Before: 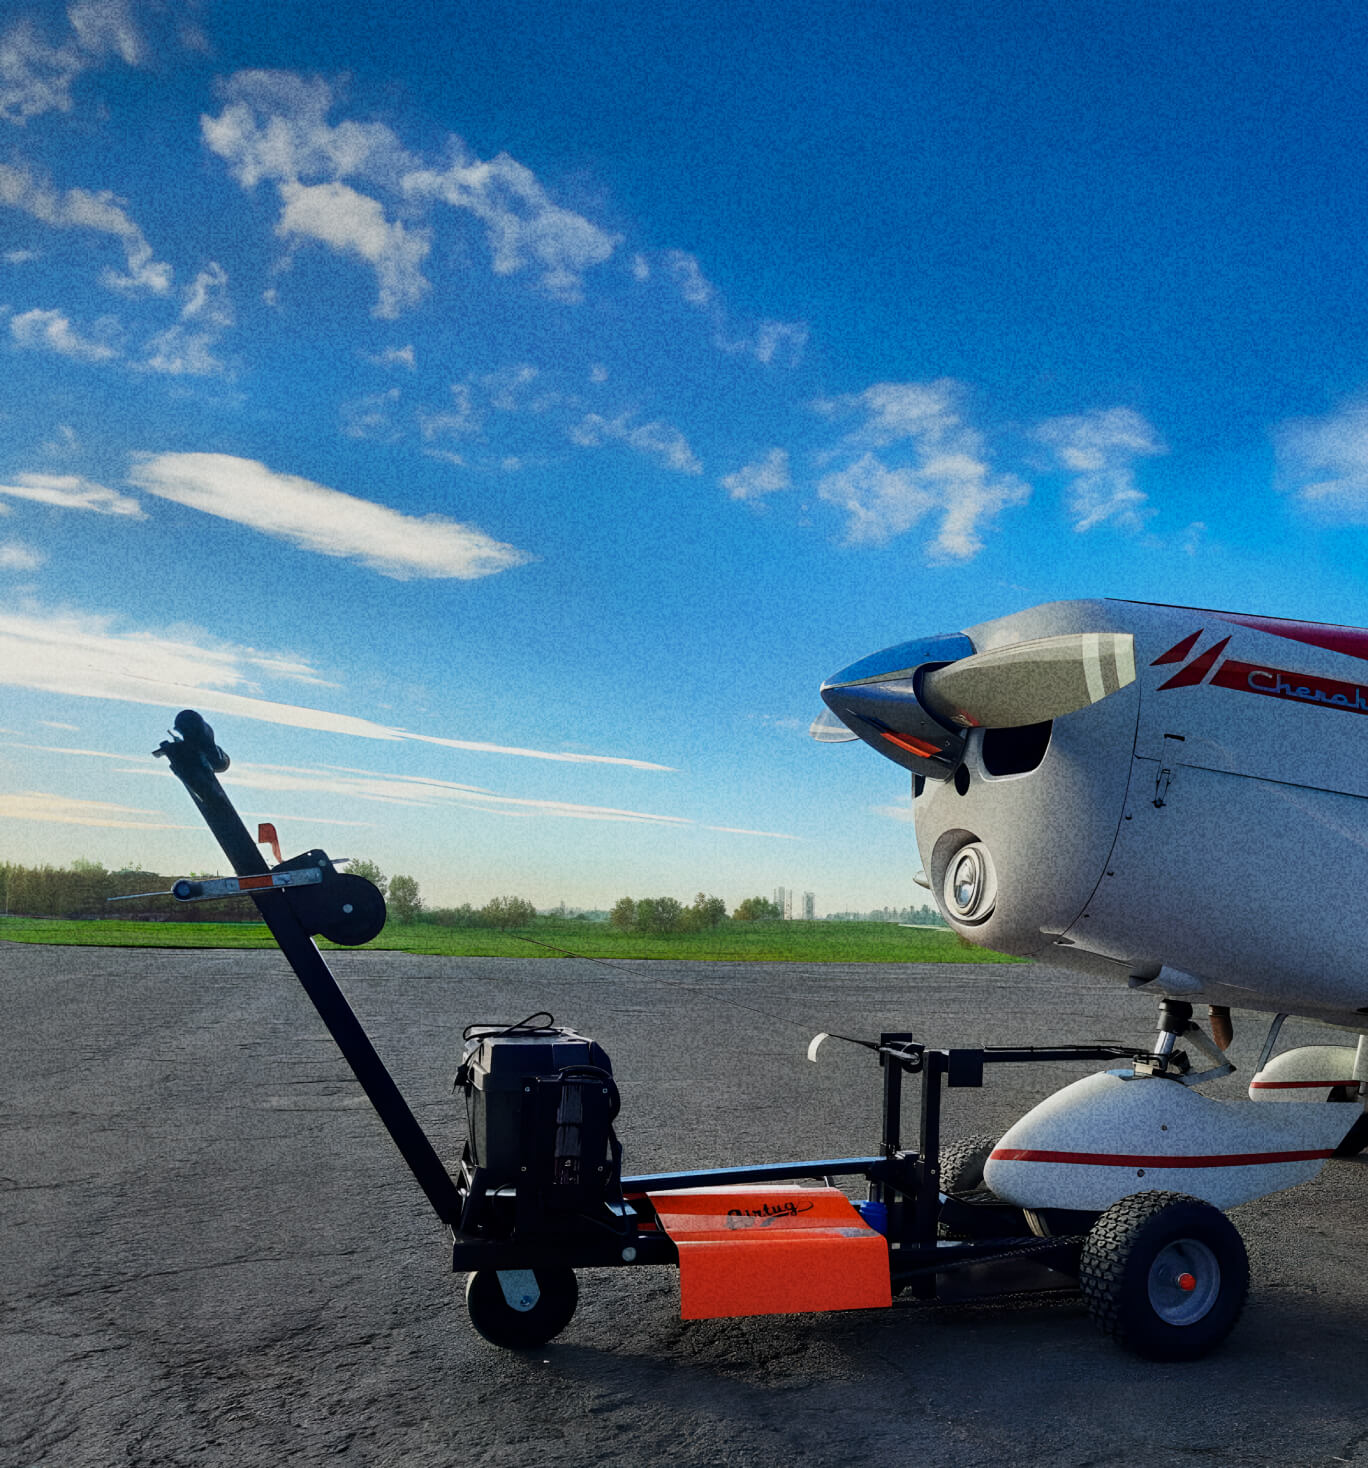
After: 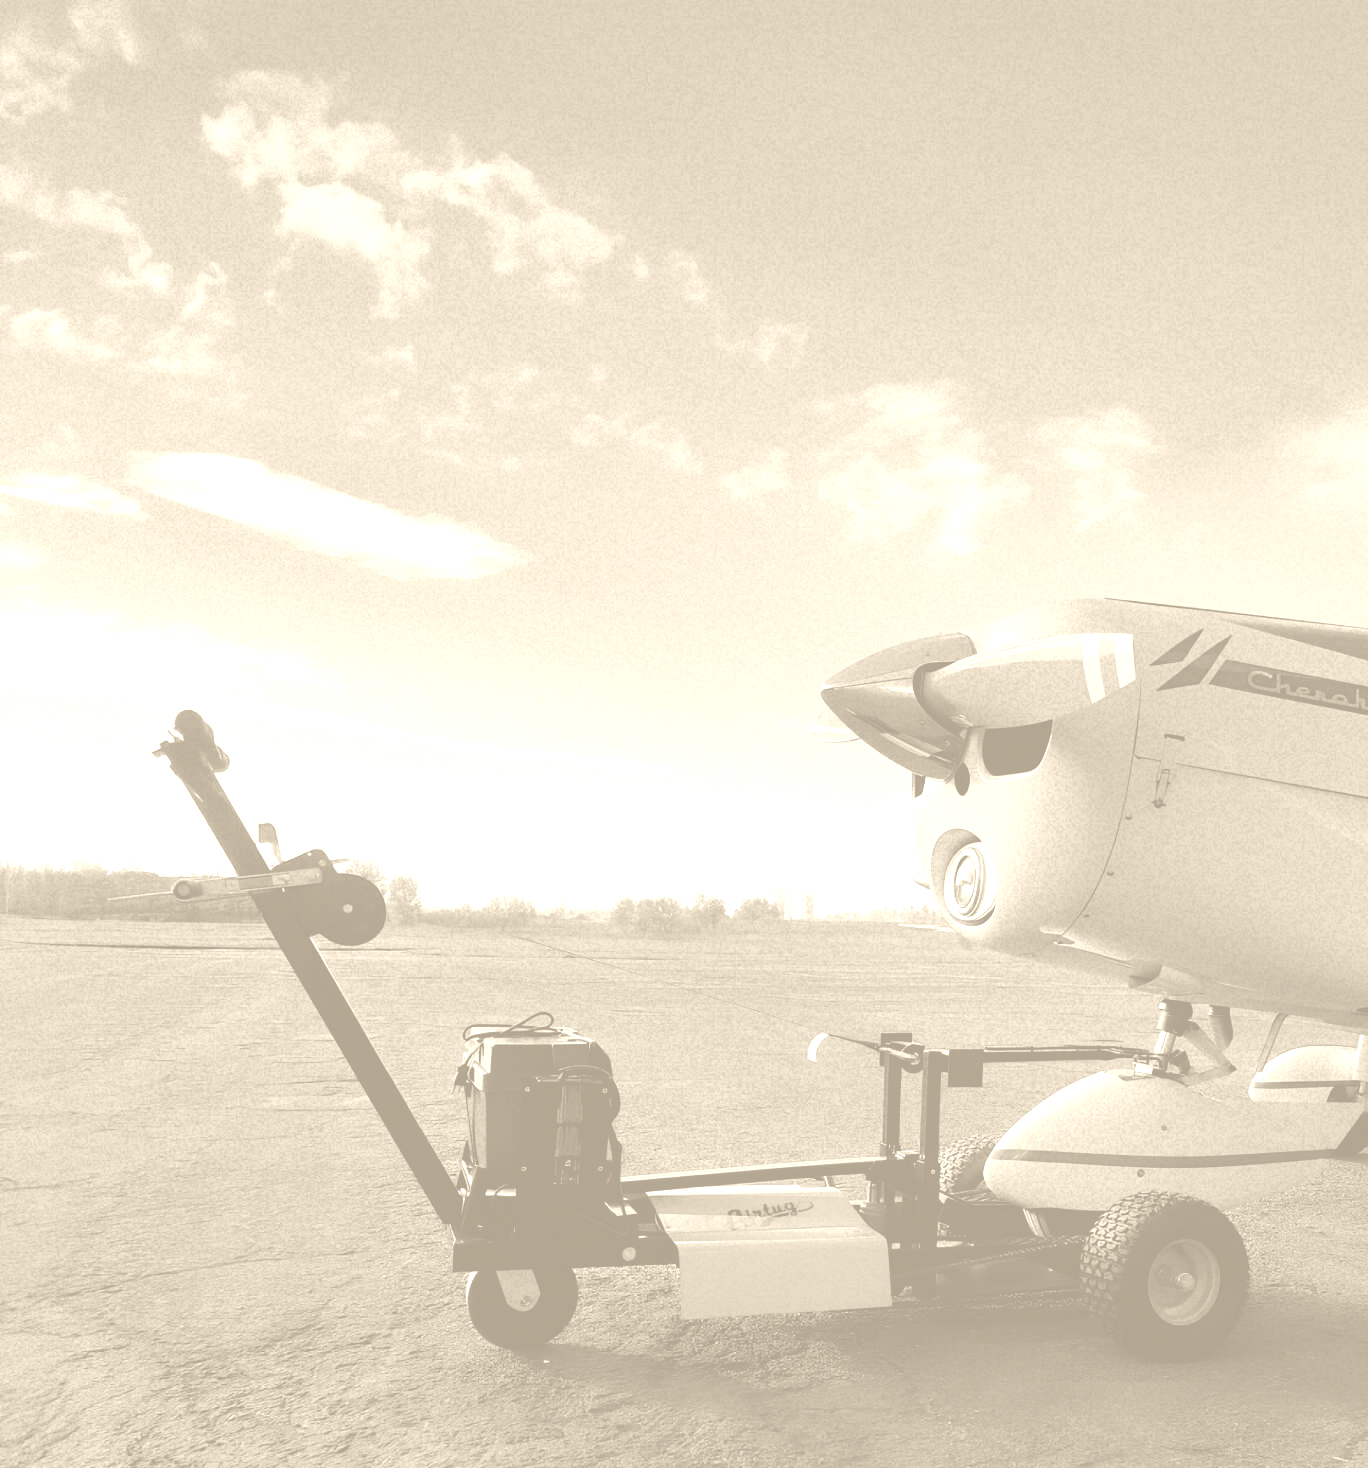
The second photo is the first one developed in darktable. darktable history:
colorize: hue 36°, saturation 71%, lightness 80.79%
